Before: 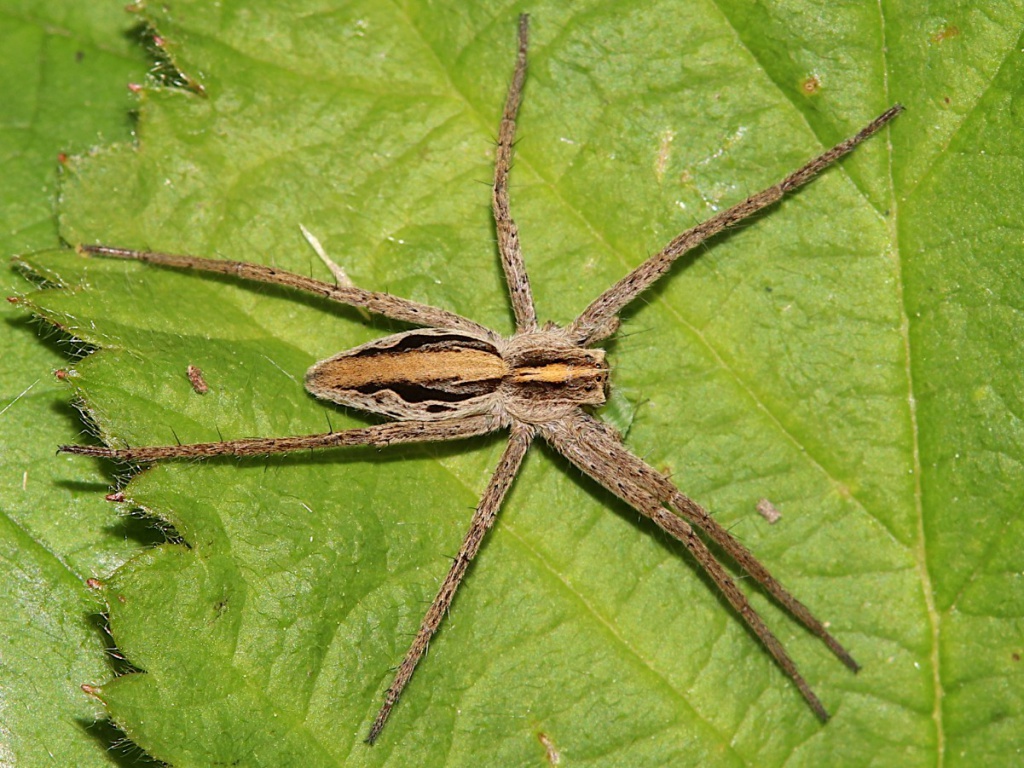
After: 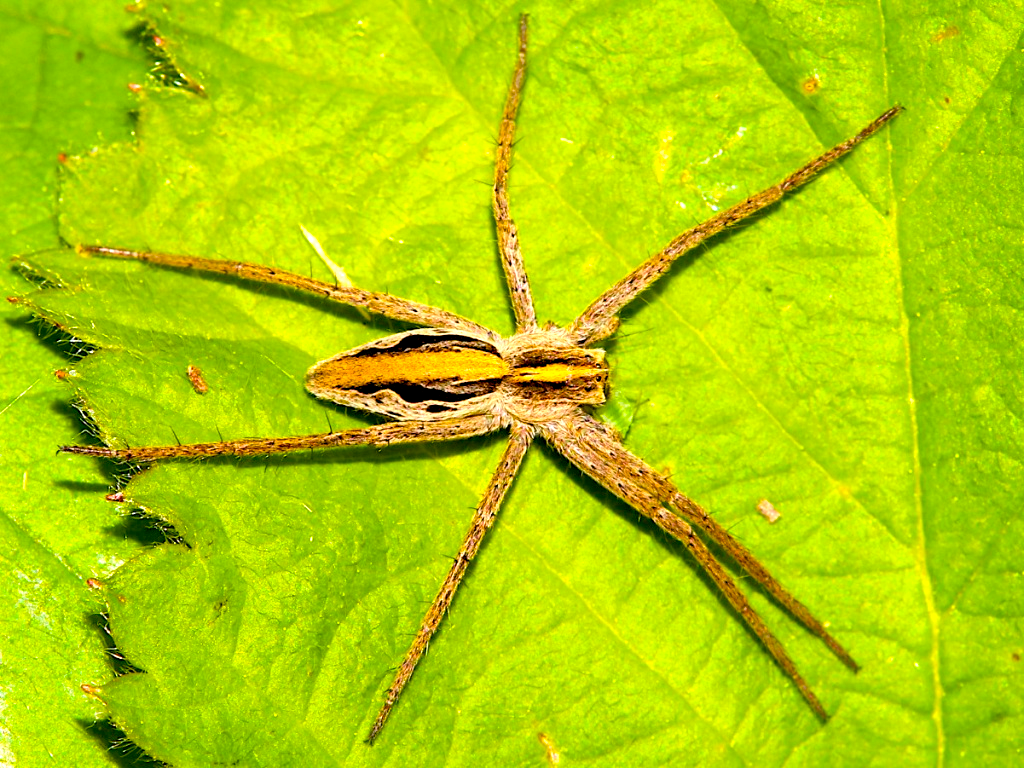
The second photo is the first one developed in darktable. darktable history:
color balance rgb: global offset › luminance -1.448%, perceptual saturation grading › global saturation 29.999%, global vibrance 59.618%
exposure: black level correction 0, exposure 0.929 EV, compensate highlight preservation false
